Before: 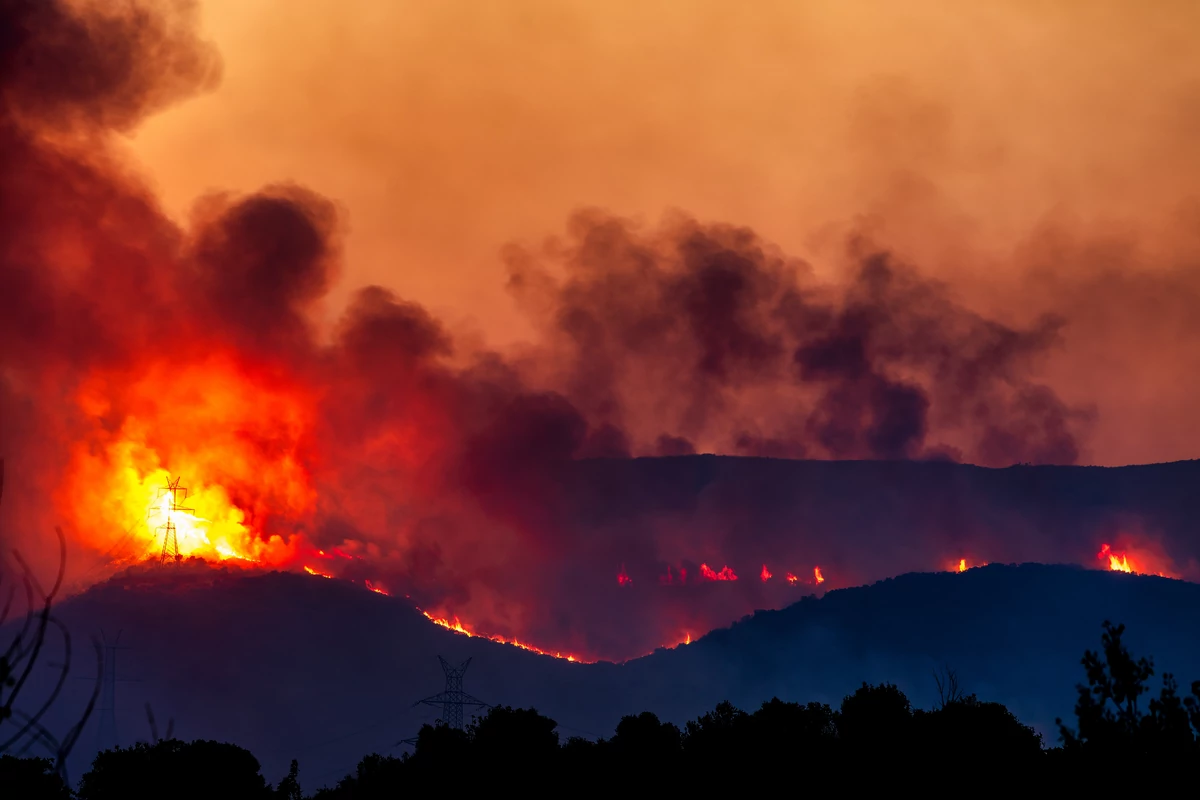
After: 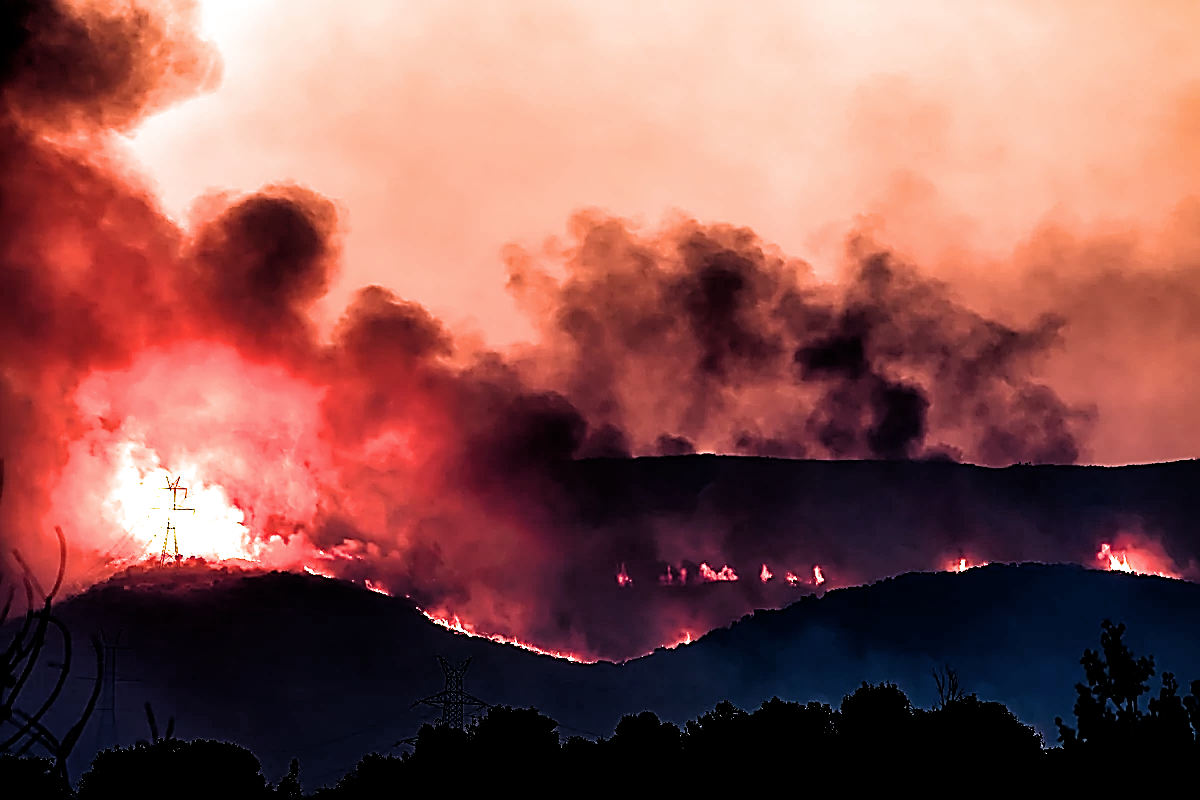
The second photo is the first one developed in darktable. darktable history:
filmic rgb: black relative exposure -3.44 EV, white relative exposure 2.26 EV, threshold 3.01 EV, hardness 3.4, enable highlight reconstruction true
sharpen: amount 1.982
contrast brightness saturation: saturation -0.051
exposure: exposure 0.722 EV, compensate highlight preservation false
